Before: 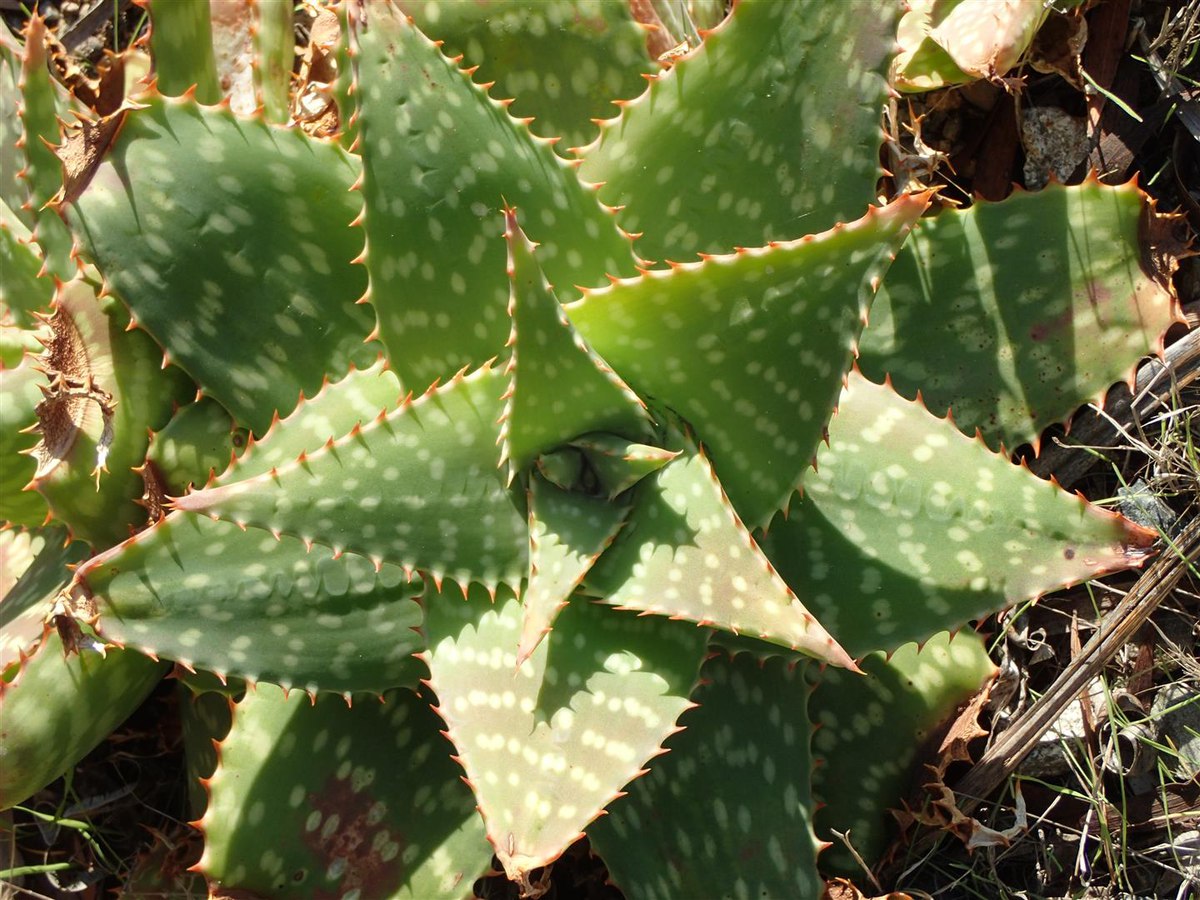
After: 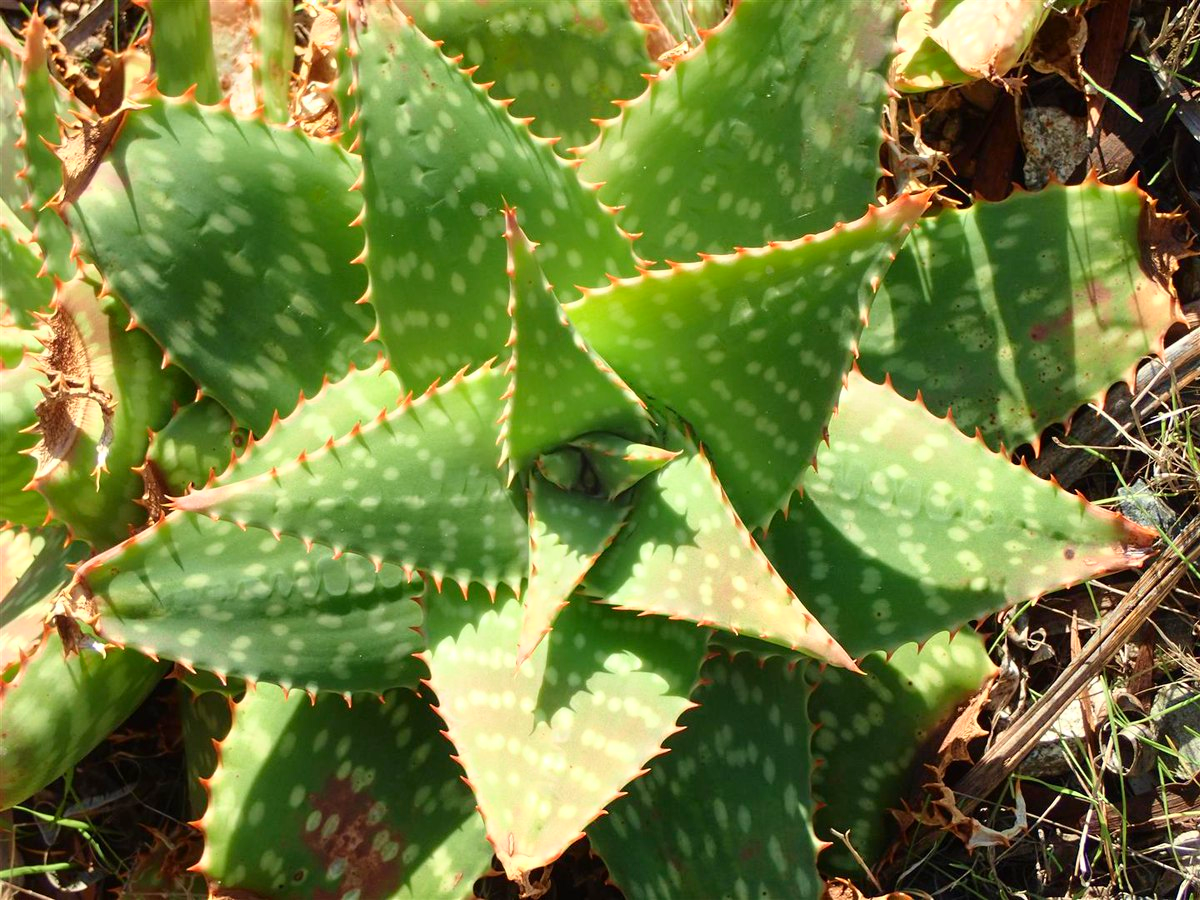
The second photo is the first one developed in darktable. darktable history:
local contrast: mode bilateral grid, contrast 100, coarseness 99, detail 95%, midtone range 0.2
tone curve: curves: ch0 [(0, 0) (0.389, 0.458) (0.745, 0.82) (0.849, 0.917) (0.919, 0.969) (1, 1)]; ch1 [(0, 0) (0.437, 0.404) (0.5, 0.5) (0.529, 0.55) (0.58, 0.6) (0.616, 0.649) (1, 1)]; ch2 [(0, 0) (0.442, 0.428) (0.5, 0.5) (0.525, 0.543) (0.585, 0.62) (1, 1)], color space Lab, independent channels, preserve colors none
